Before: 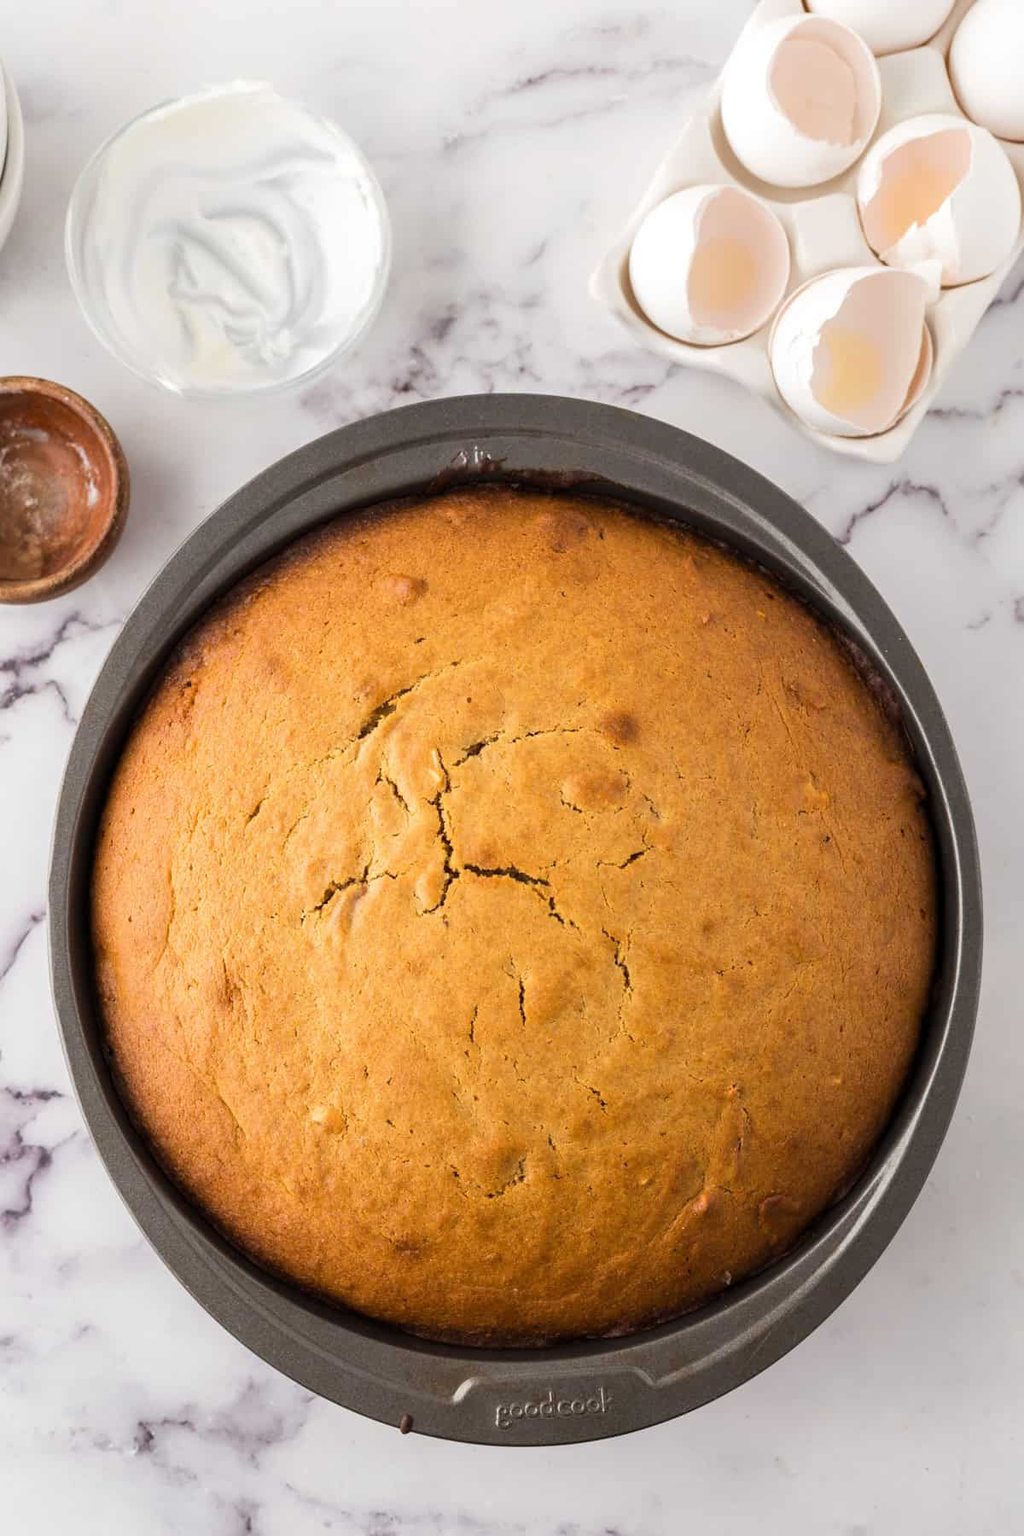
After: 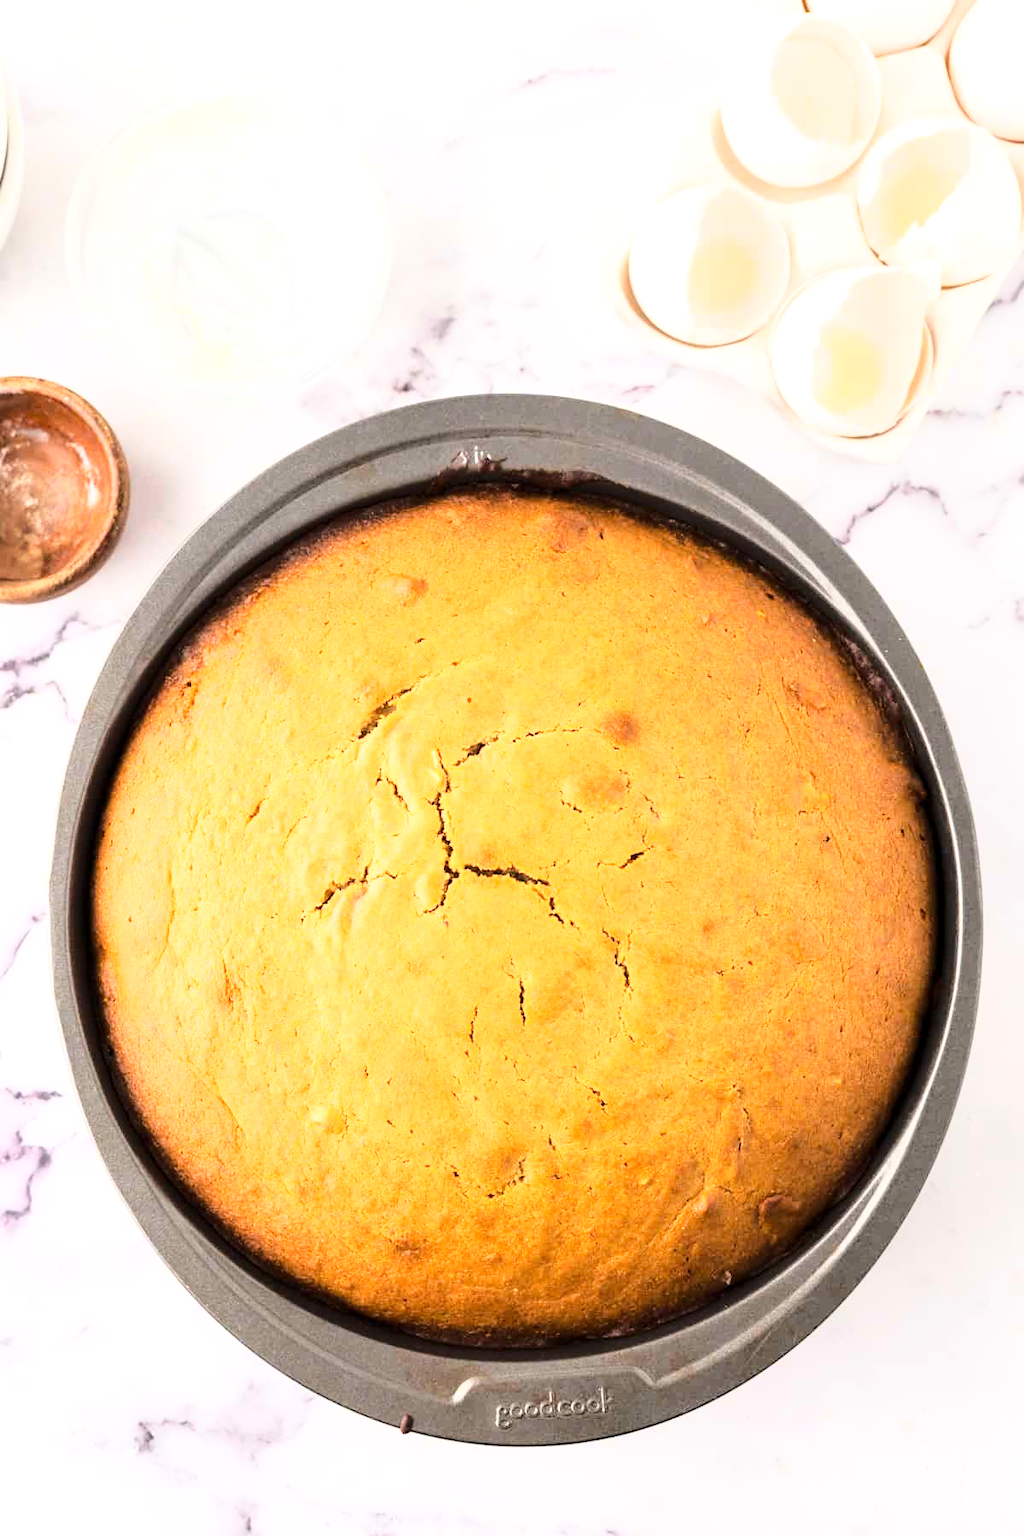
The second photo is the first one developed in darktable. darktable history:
base curve: curves: ch0 [(0, 0) (0.032, 0.037) (0.105, 0.228) (0.435, 0.76) (0.856, 0.983) (1, 1)]
exposure: black level correction 0.001, exposure 0.5 EV, compensate exposure bias true, compensate highlight preservation false
